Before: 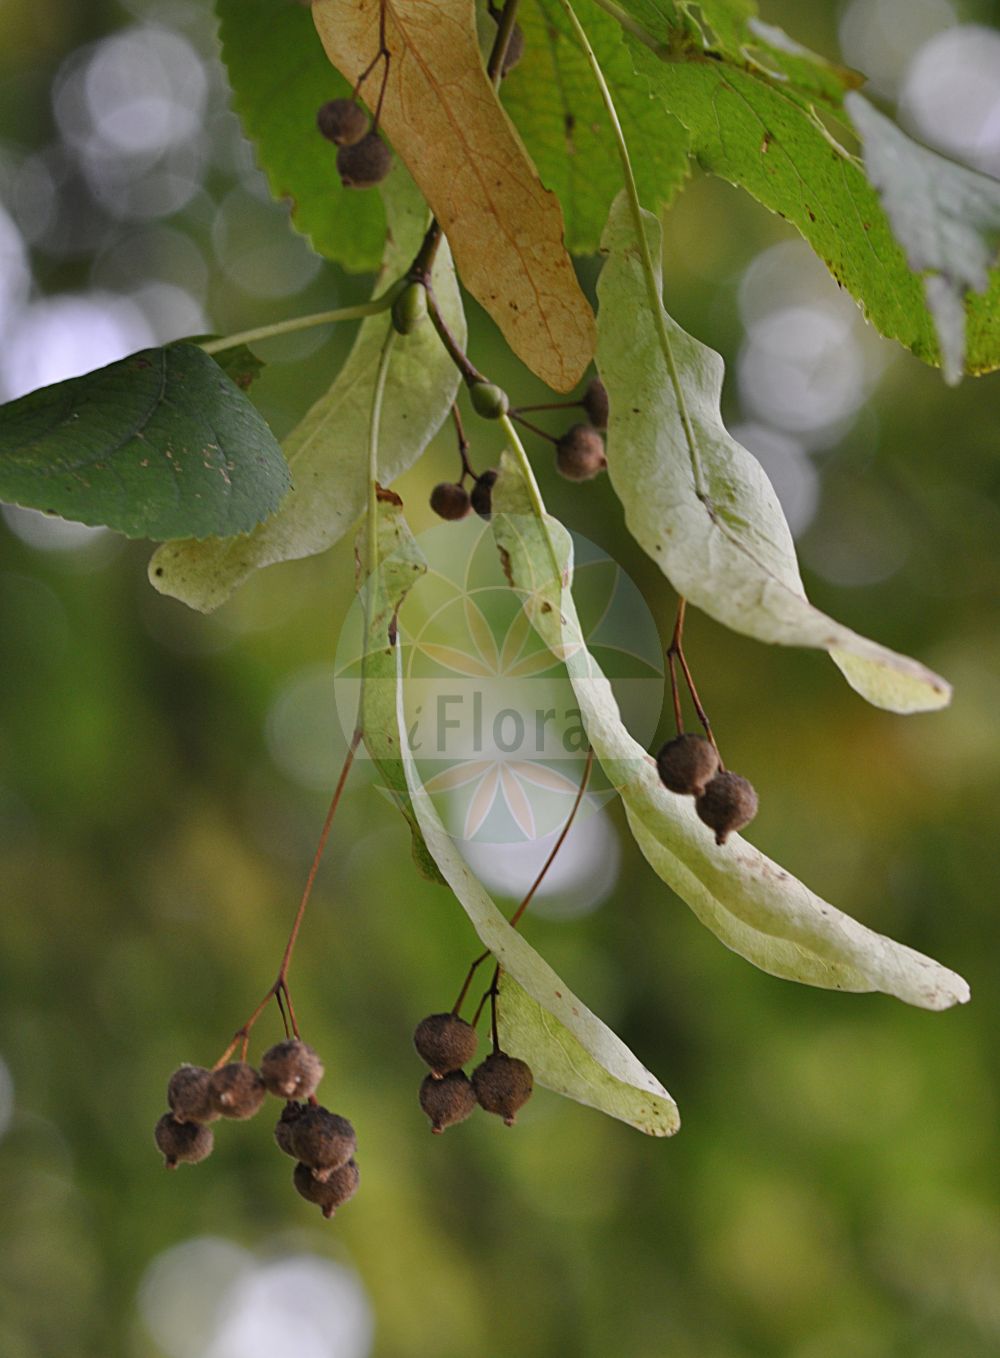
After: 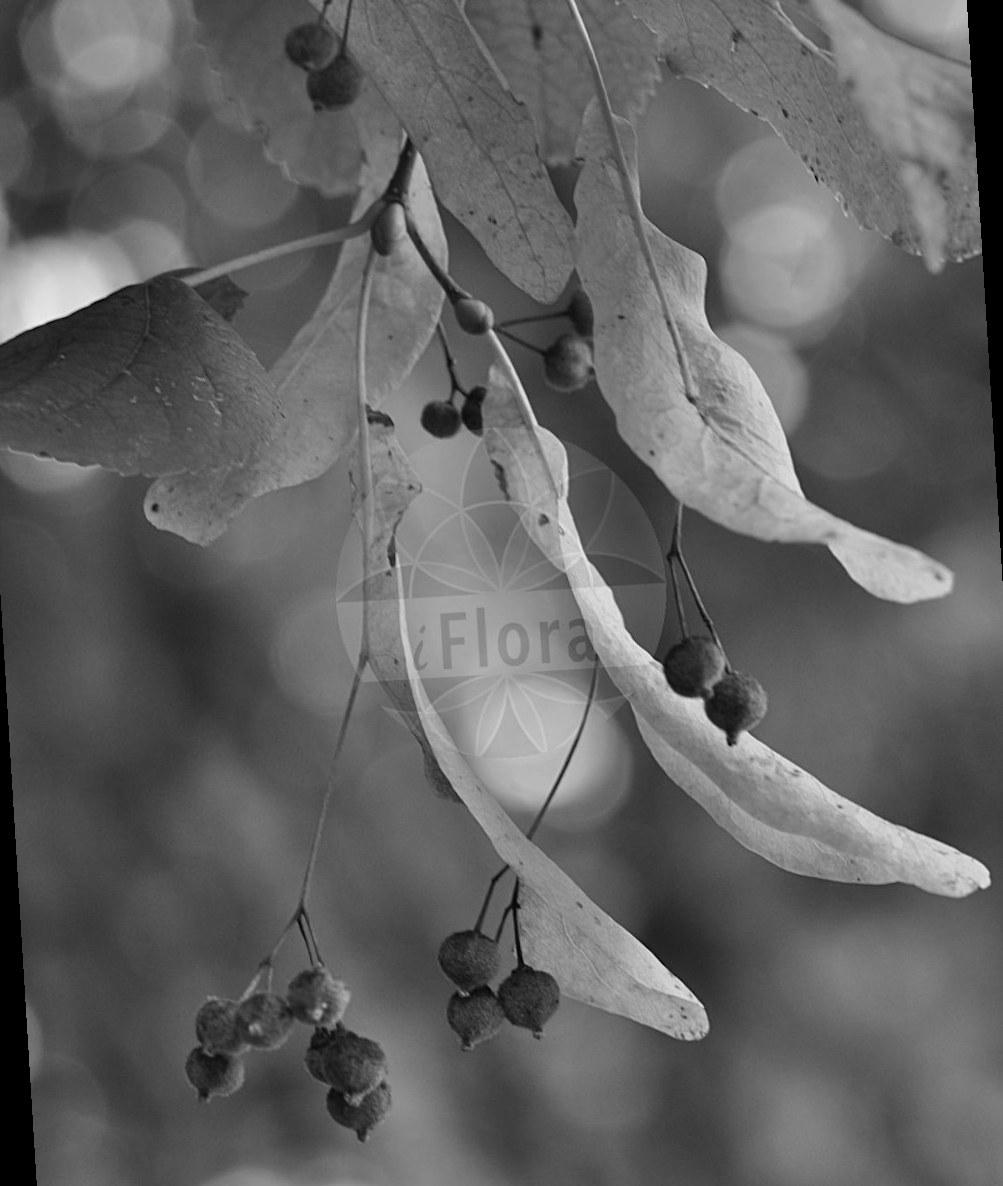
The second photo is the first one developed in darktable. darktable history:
monochrome: on, module defaults
rotate and perspective: rotation -3.52°, crop left 0.036, crop right 0.964, crop top 0.081, crop bottom 0.919
